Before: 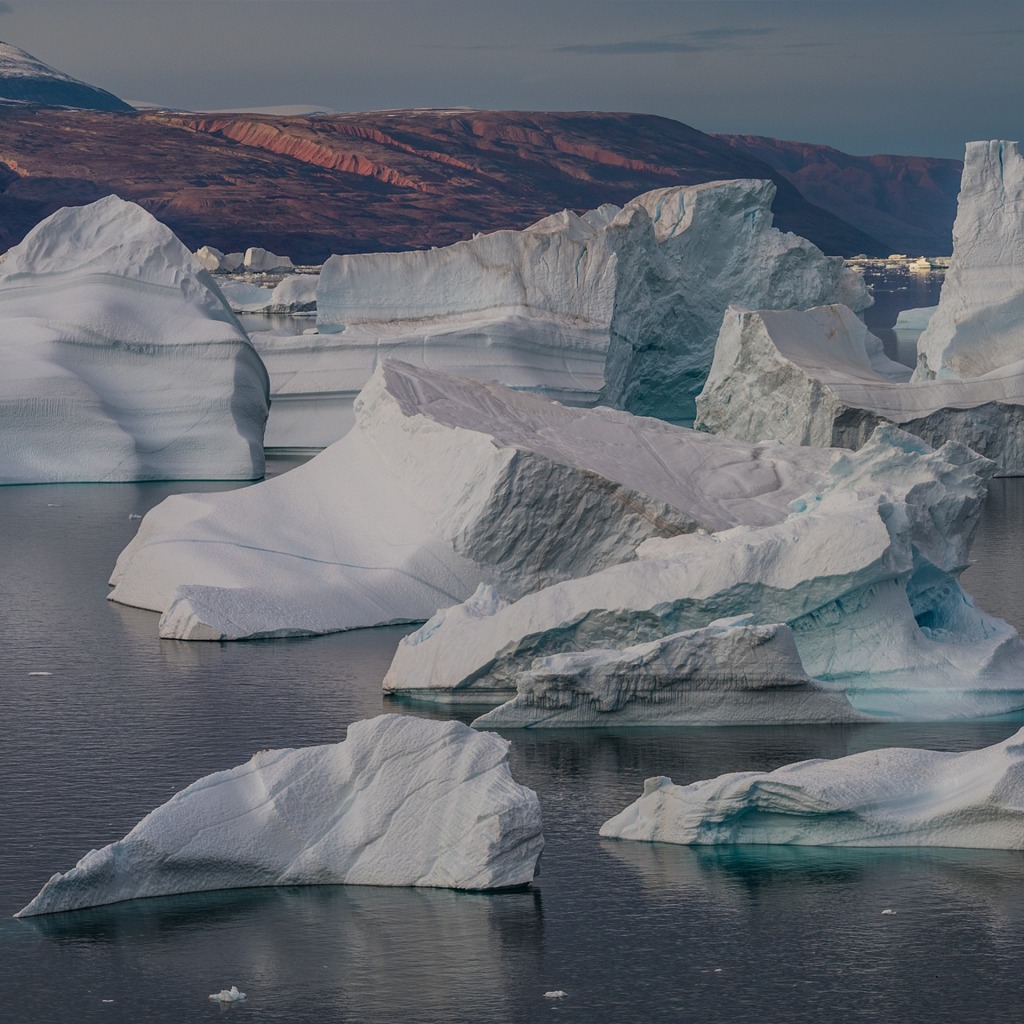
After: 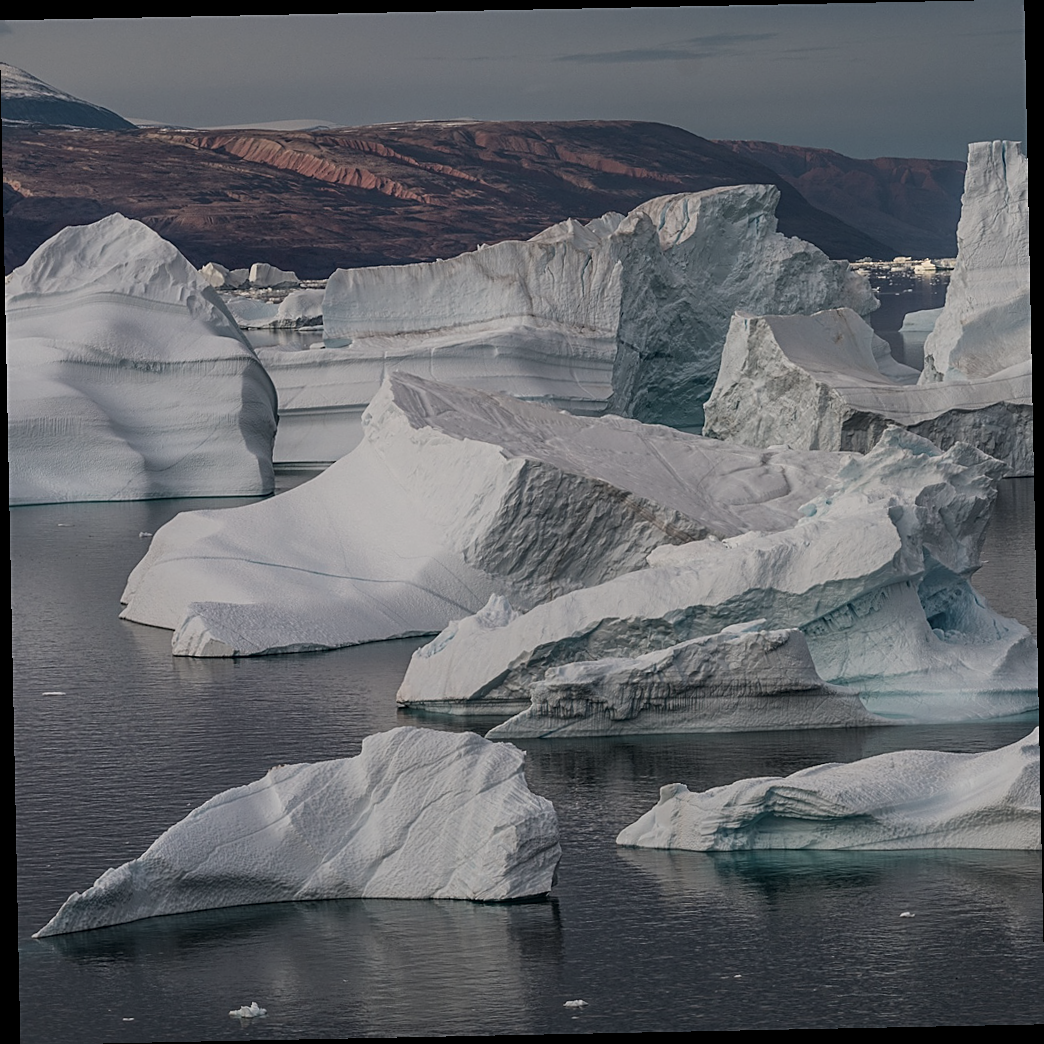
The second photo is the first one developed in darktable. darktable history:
contrast brightness saturation: contrast 0.1, saturation -0.36
sharpen: on, module defaults
rotate and perspective: rotation -1.17°, automatic cropping off
white balance: emerald 1
